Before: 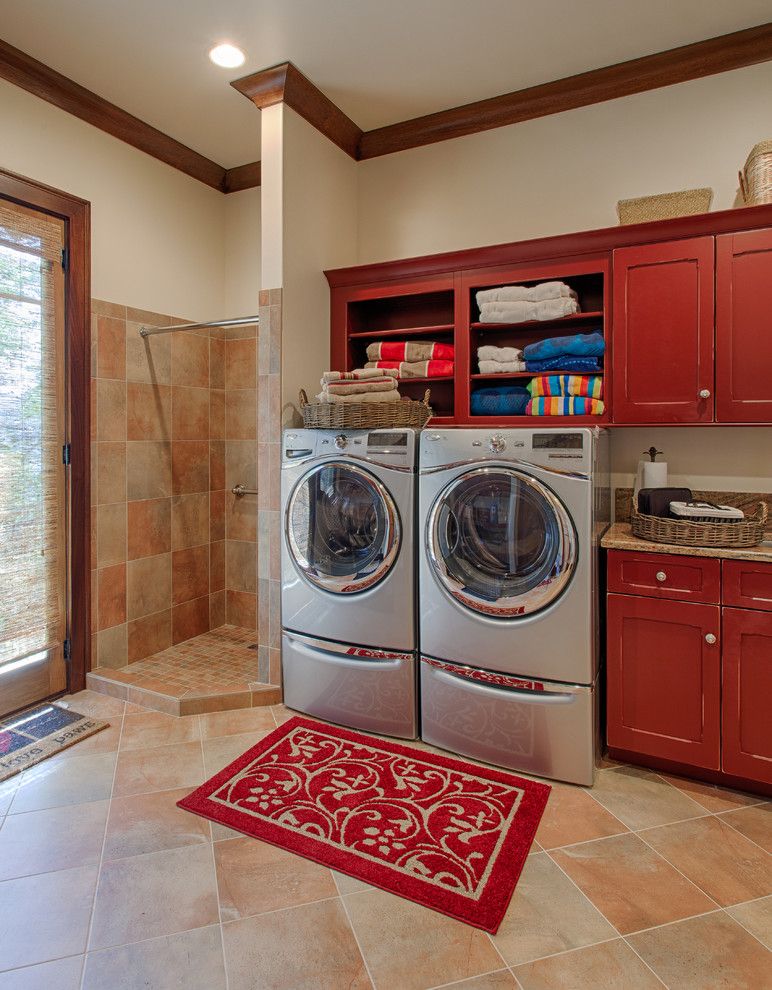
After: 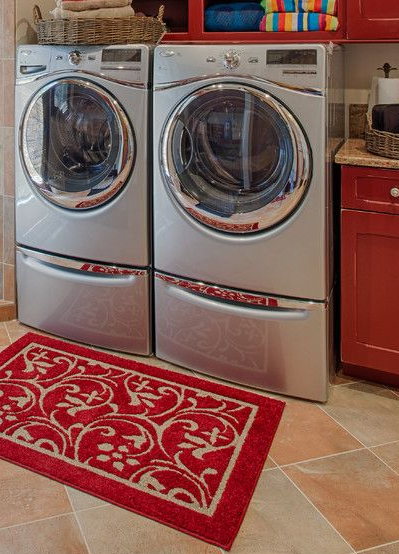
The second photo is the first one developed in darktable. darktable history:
crop: left 34.479%, top 38.822%, right 13.718%, bottom 5.172%
